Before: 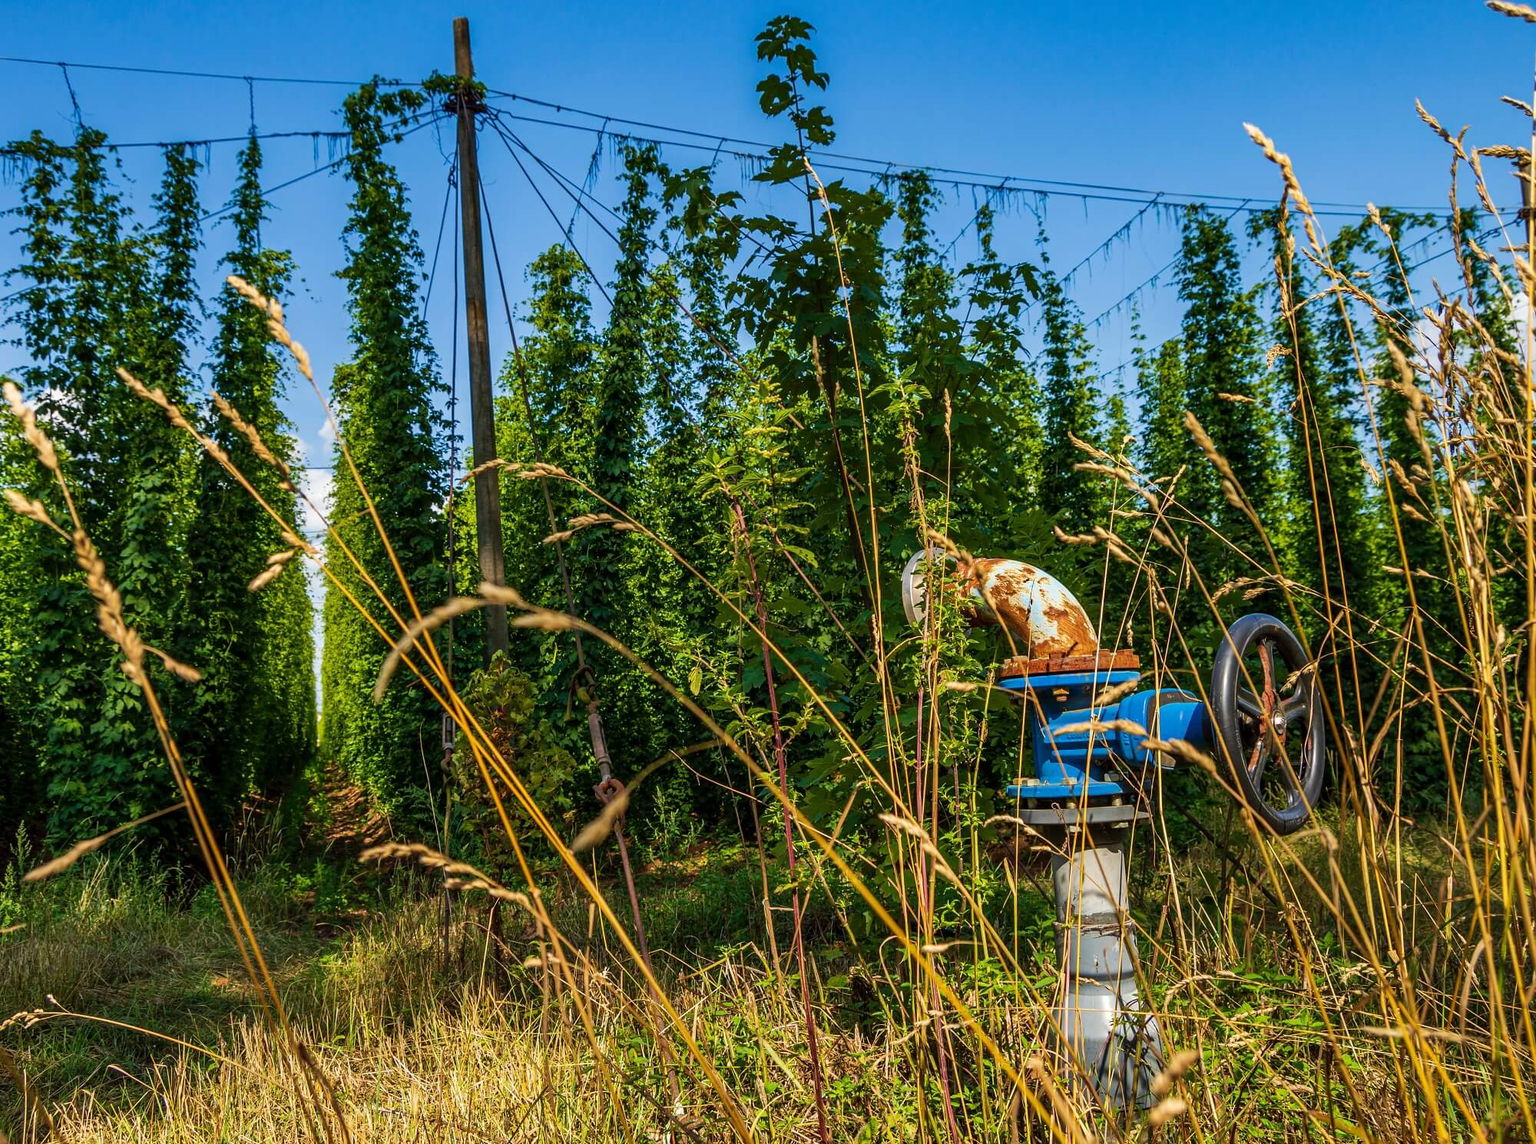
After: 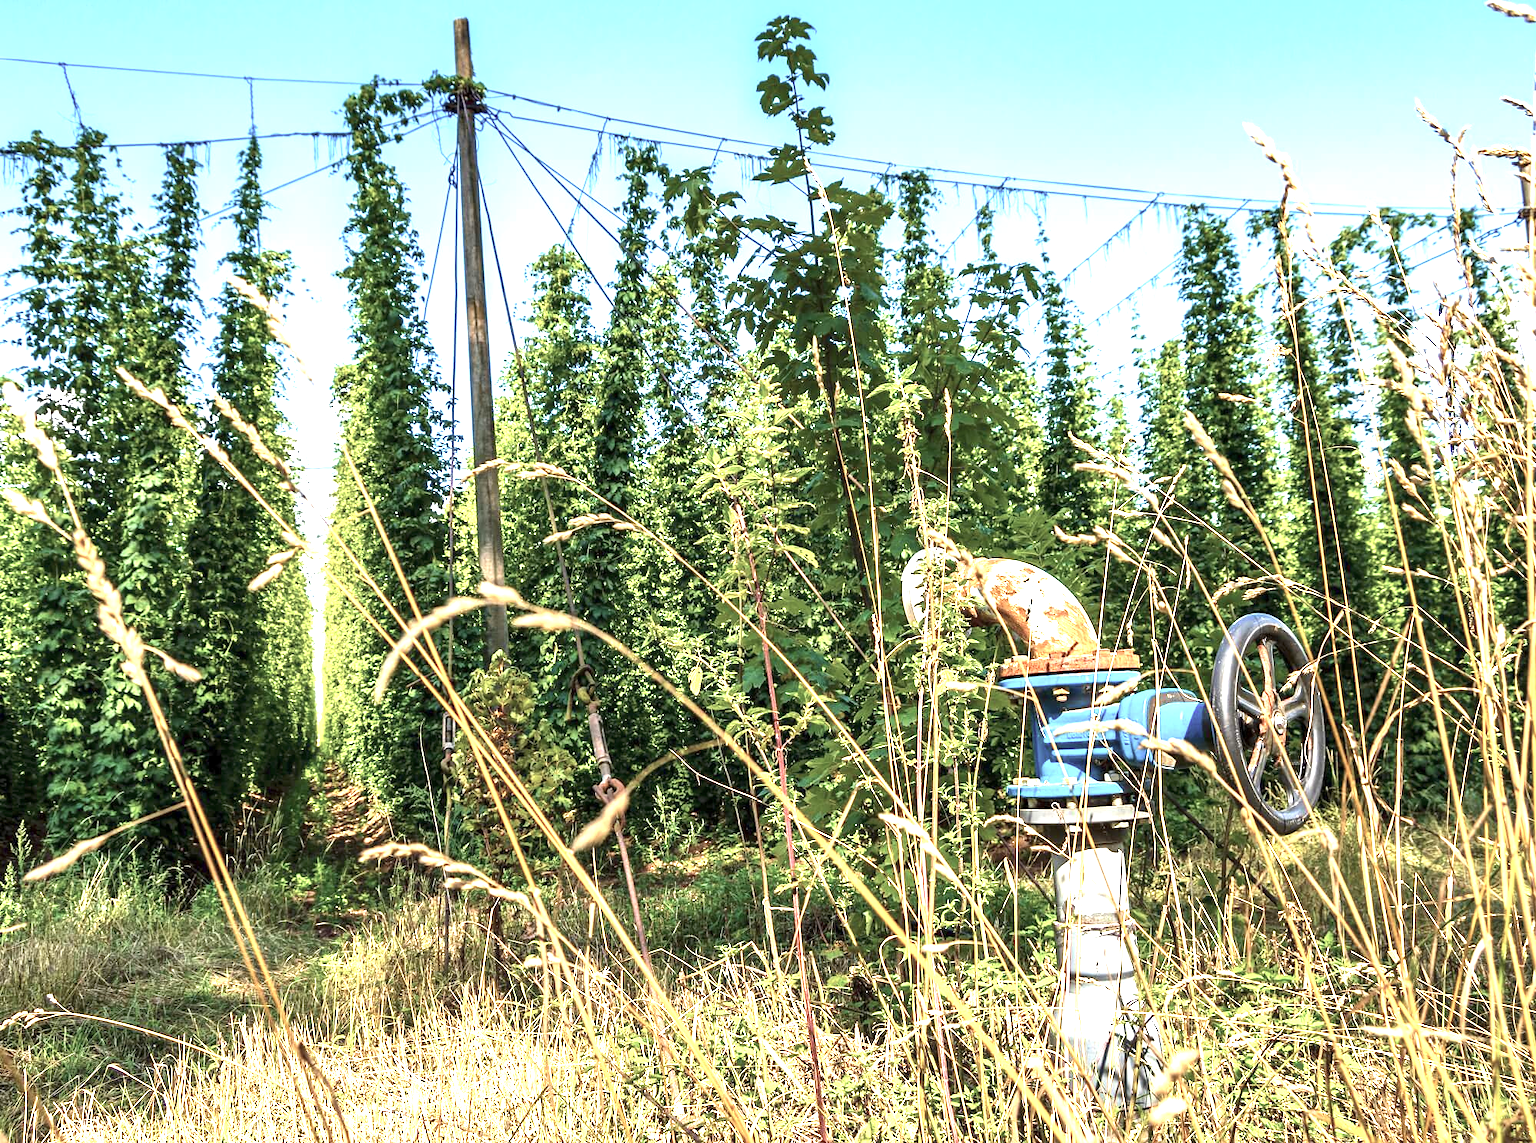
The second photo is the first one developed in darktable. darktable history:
exposure: exposure 2.207 EV, compensate highlight preservation false
contrast brightness saturation: contrast 0.1, saturation -0.36
